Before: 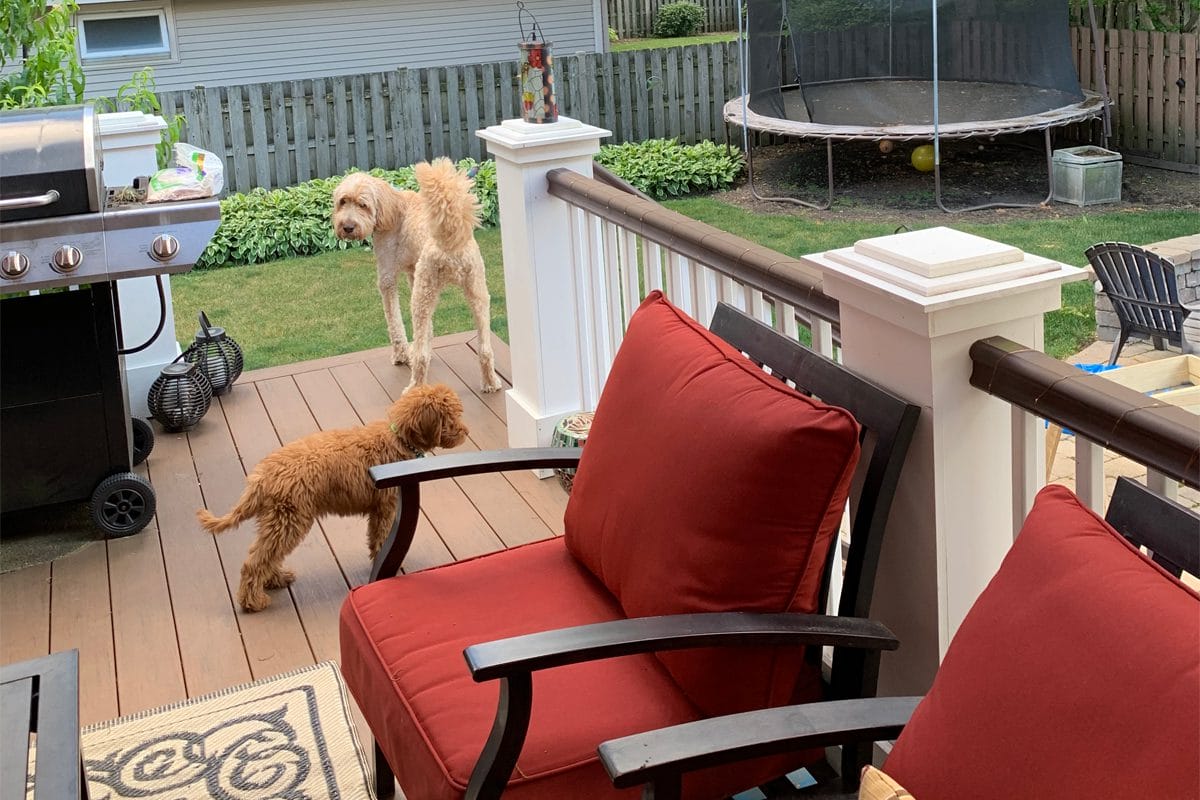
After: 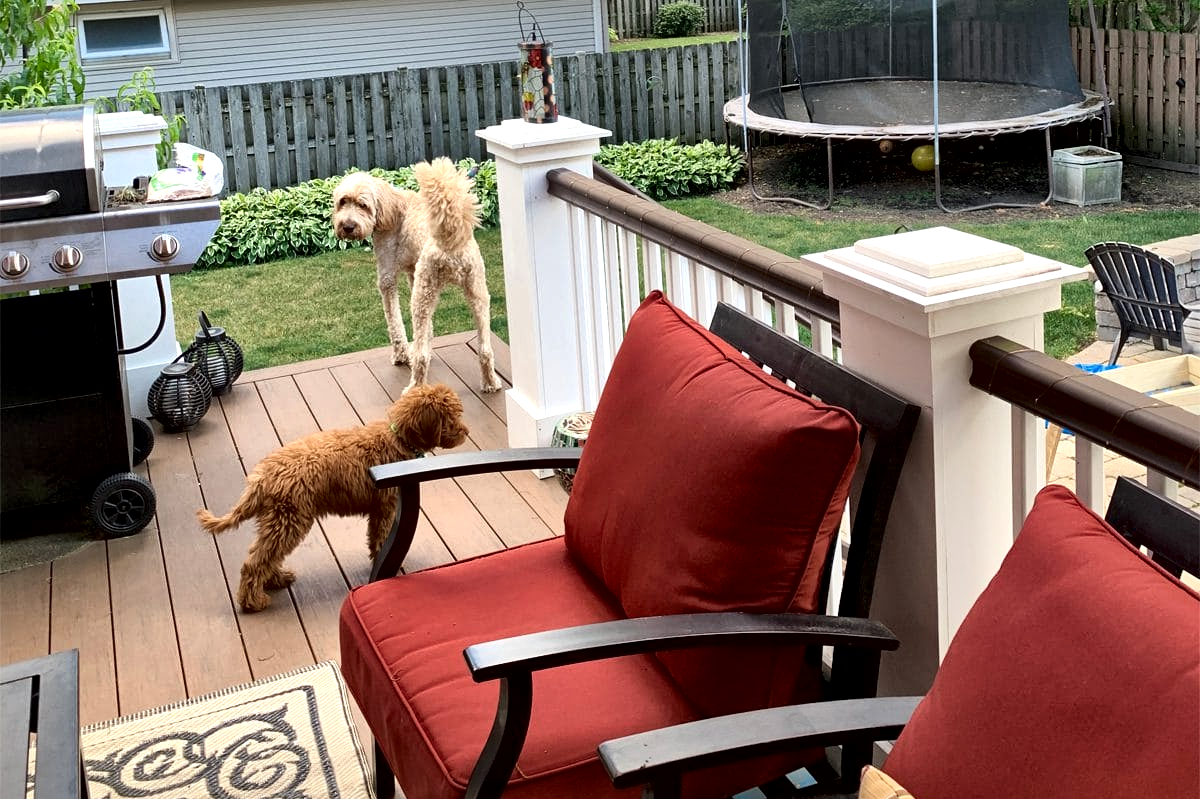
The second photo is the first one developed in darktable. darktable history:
crop: bottom 0.056%
tone curve: curves: ch0 [(0, 0) (0.003, 0.003) (0.011, 0.011) (0.025, 0.025) (0.044, 0.044) (0.069, 0.069) (0.1, 0.099) (0.136, 0.135) (0.177, 0.176) (0.224, 0.223) (0.277, 0.275) (0.335, 0.333) (0.399, 0.396) (0.468, 0.465) (0.543, 0.546) (0.623, 0.625) (0.709, 0.711) (0.801, 0.802) (0.898, 0.898) (1, 1)], preserve colors none
local contrast: mode bilateral grid, contrast 44, coarseness 69, detail 214%, midtone range 0.2
